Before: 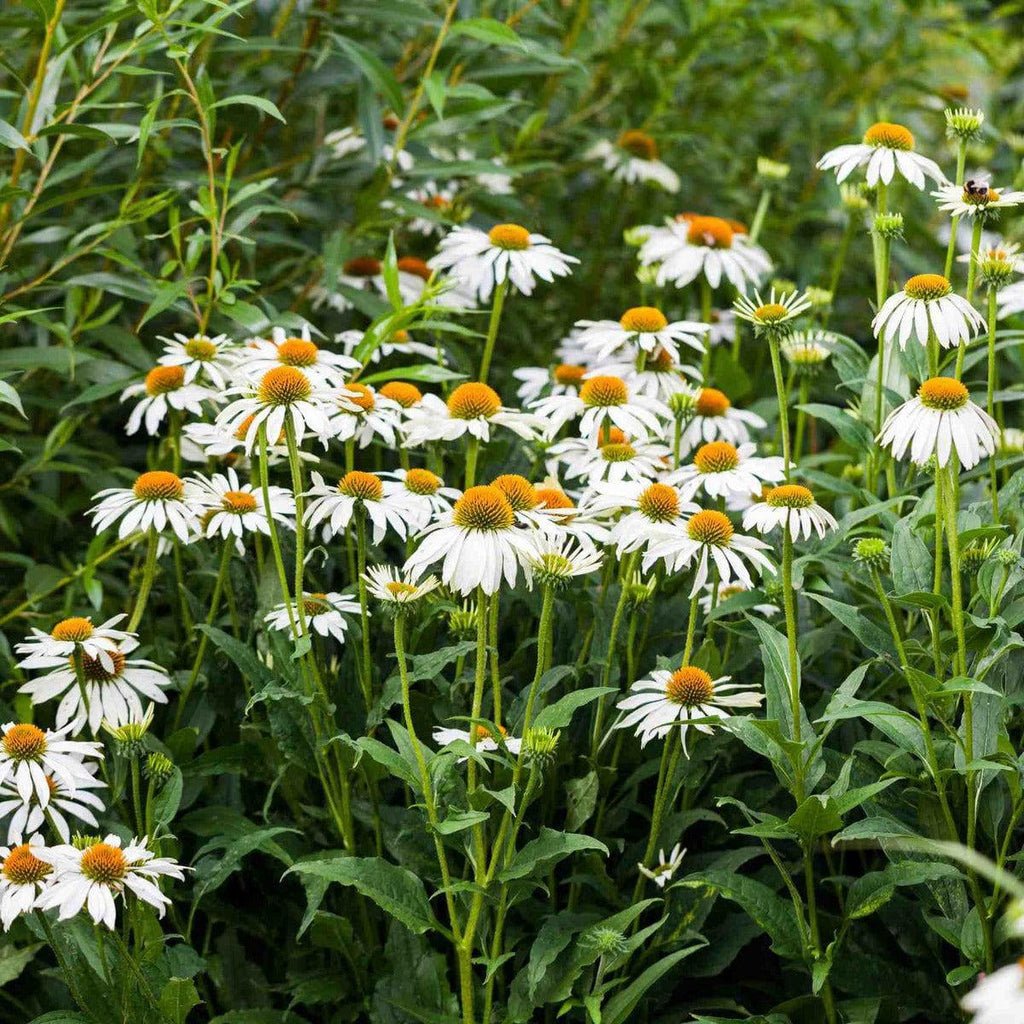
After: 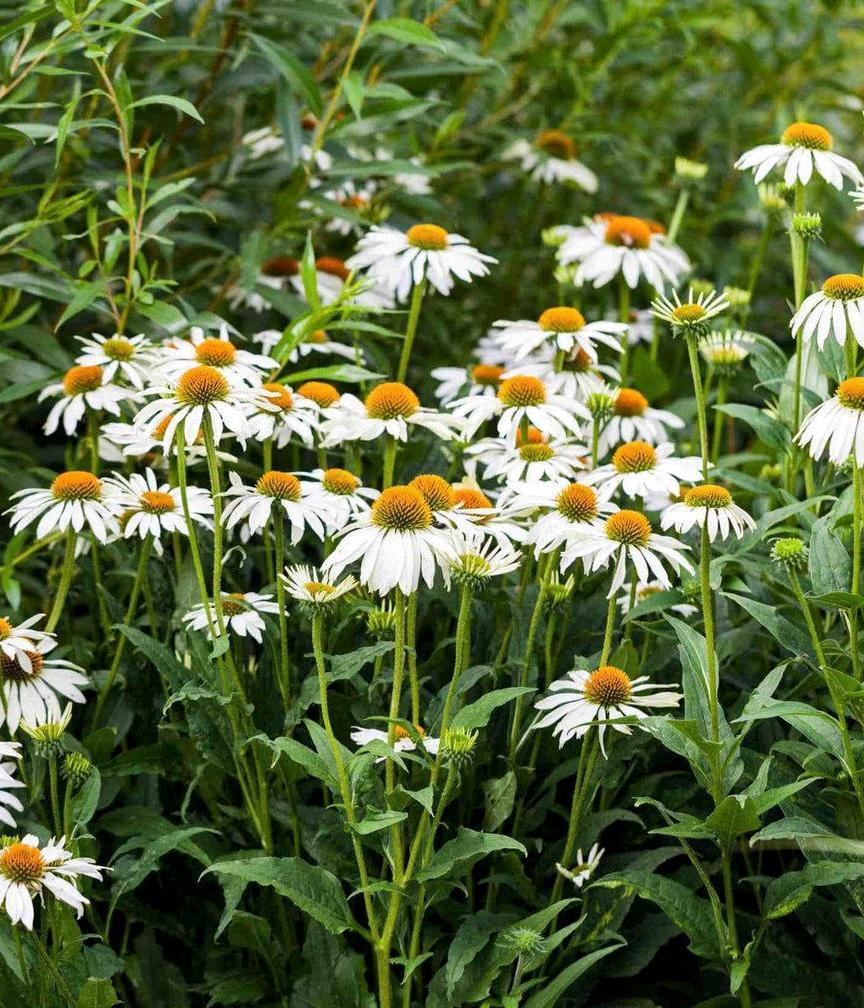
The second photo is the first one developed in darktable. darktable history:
crop: left 8.026%, right 7.374%
local contrast: mode bilateral grid, contrast 20, coarseness 50, detail 120%, midtone range 0.2
